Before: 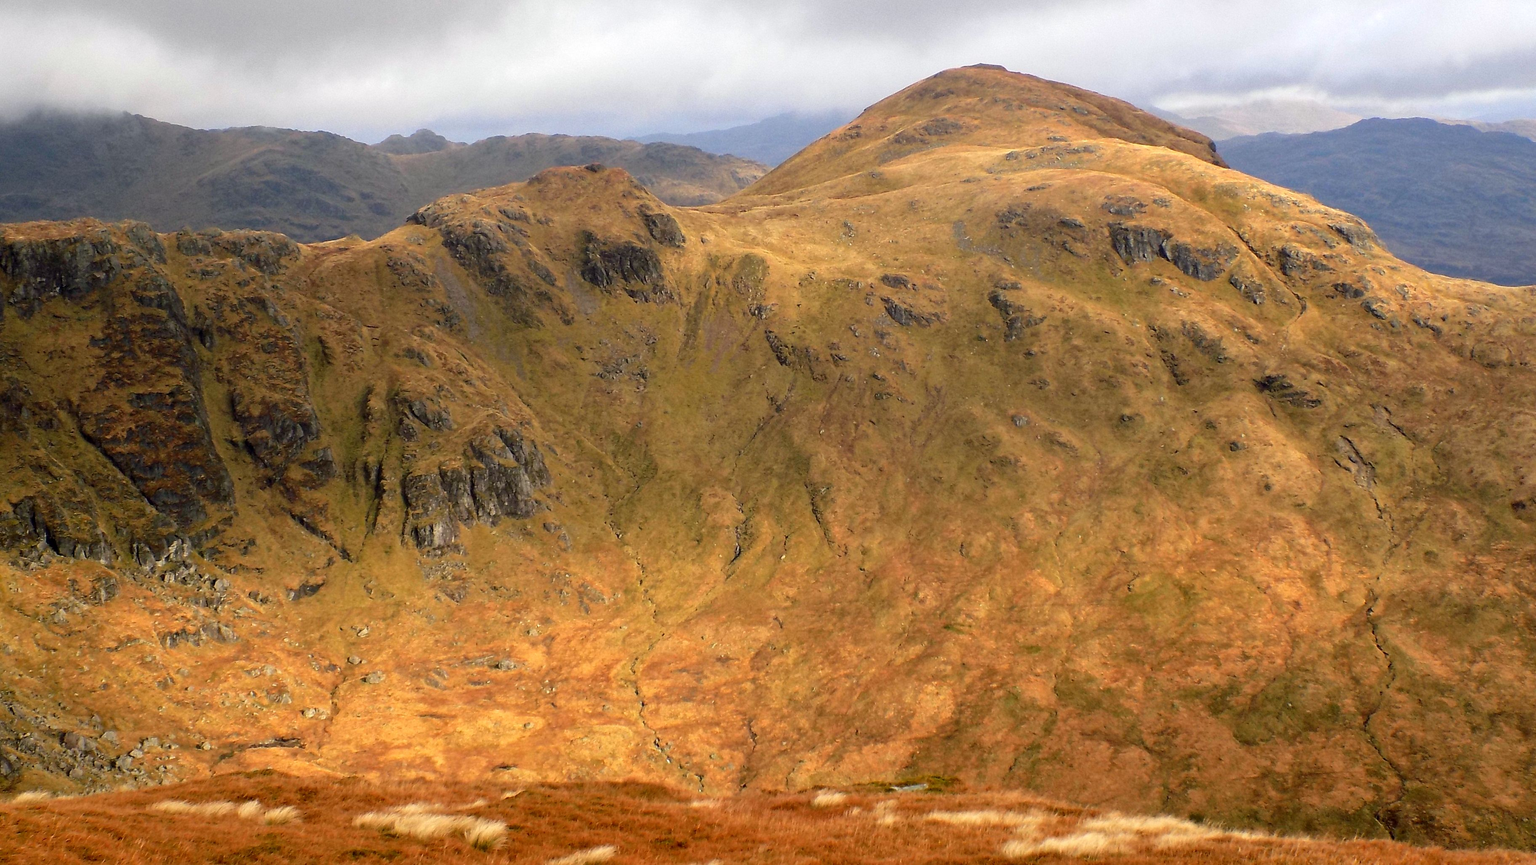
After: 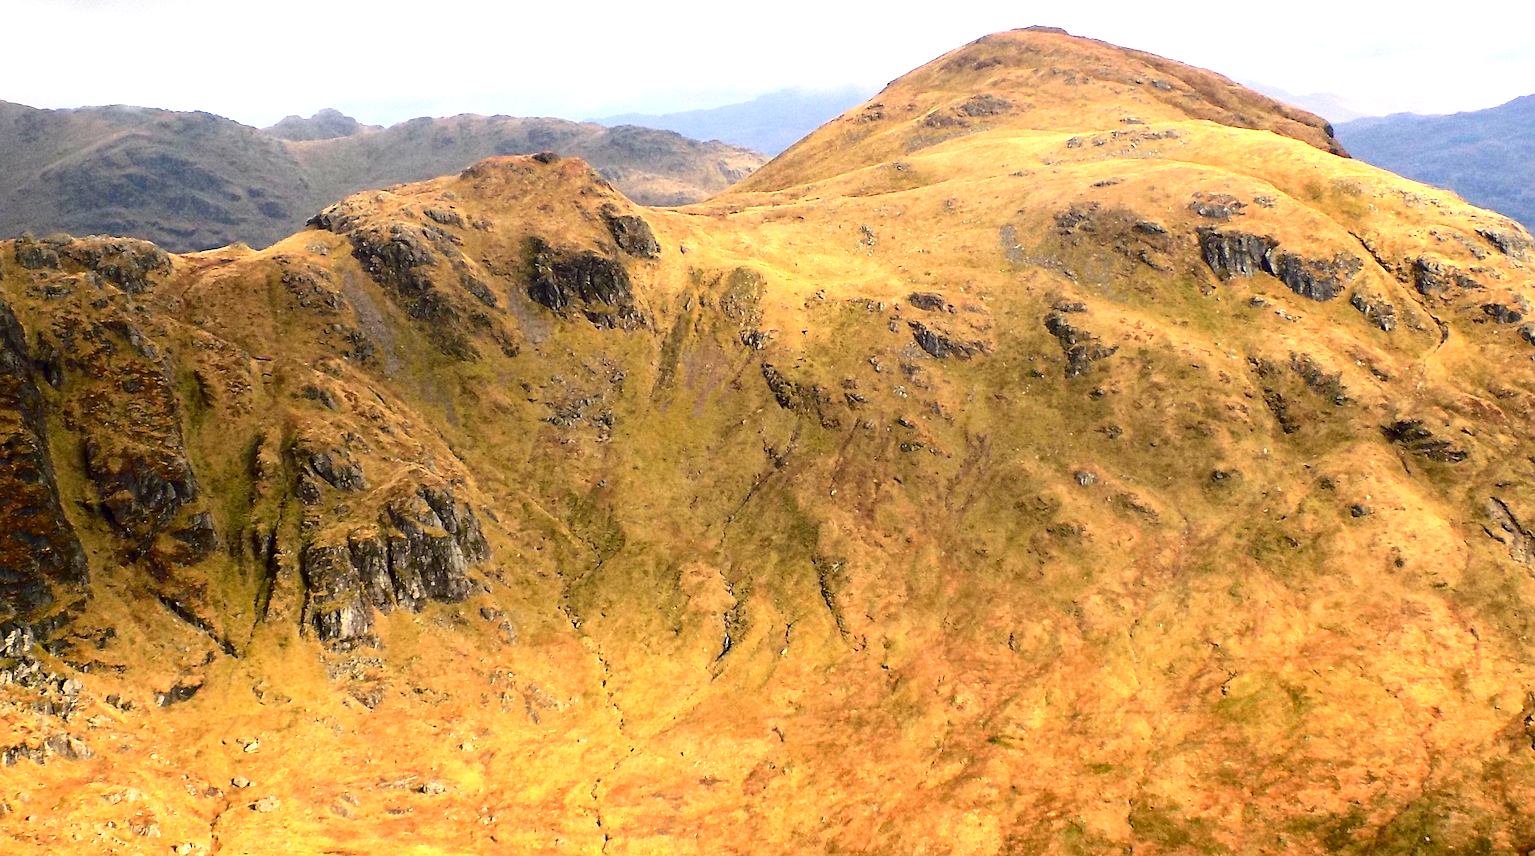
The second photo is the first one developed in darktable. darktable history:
sharpen: amount 0.2
contrast brightness saturation: contrast 0.2, brightness -0.11, saturation 0.1
crop and rotate: left 10.77%, top 5.1%, right 10.41%, bottom 16.76%
exposure: black level correction -0.001, exposure 0.9 EV, compensate exposure bias true, compensate highlight preservation false
